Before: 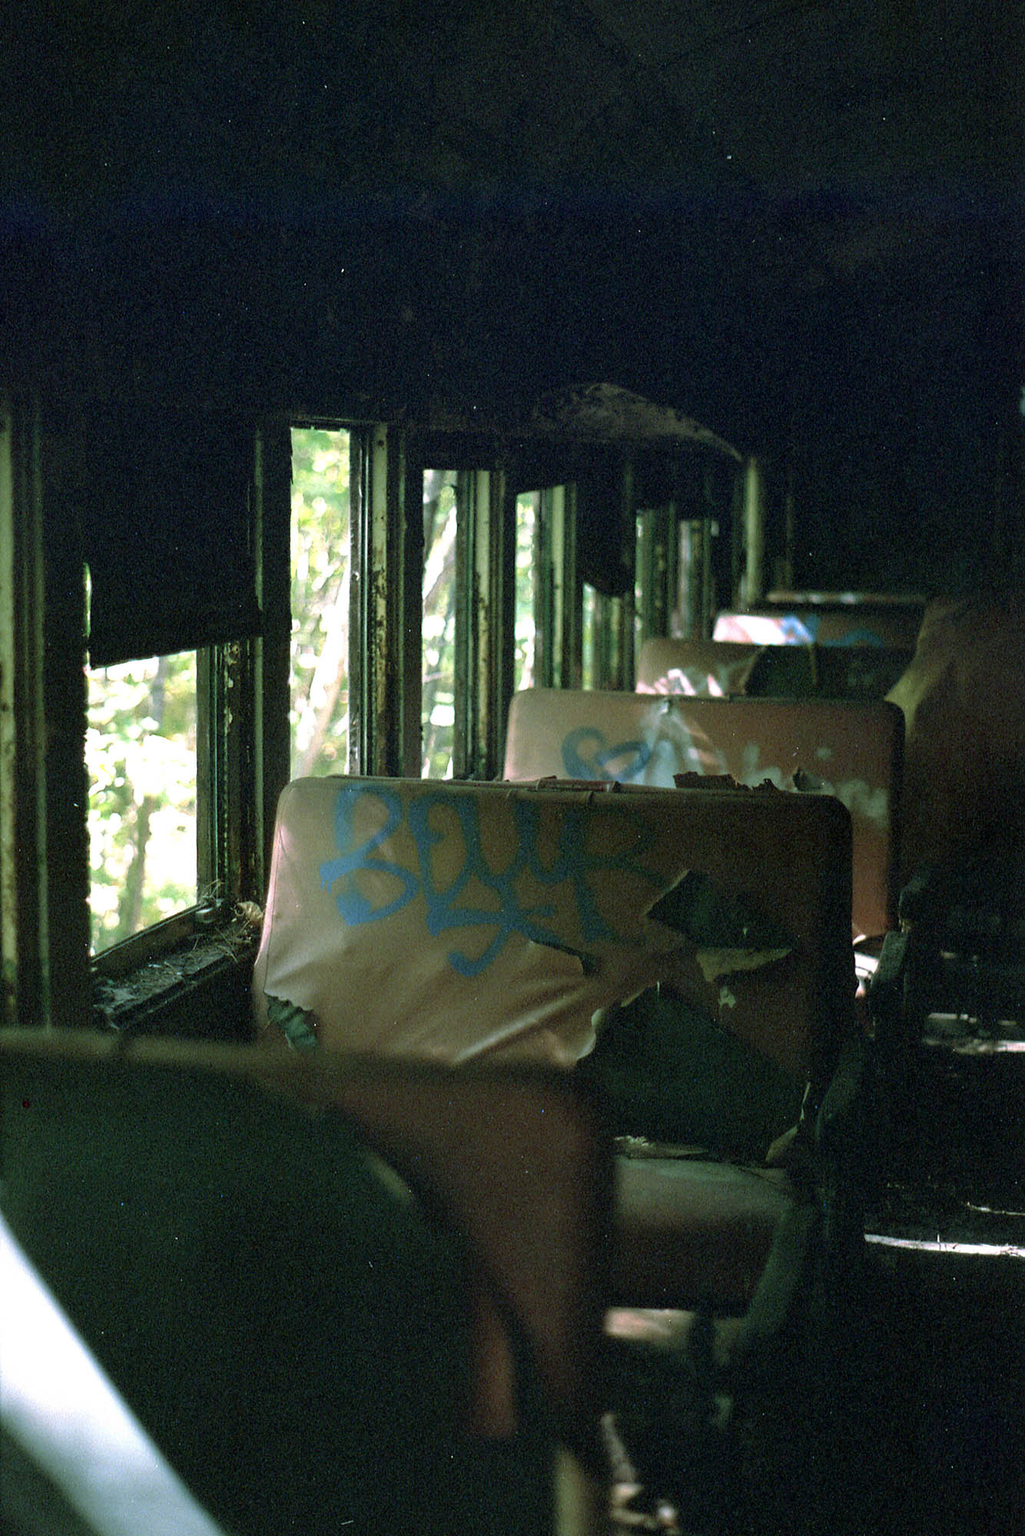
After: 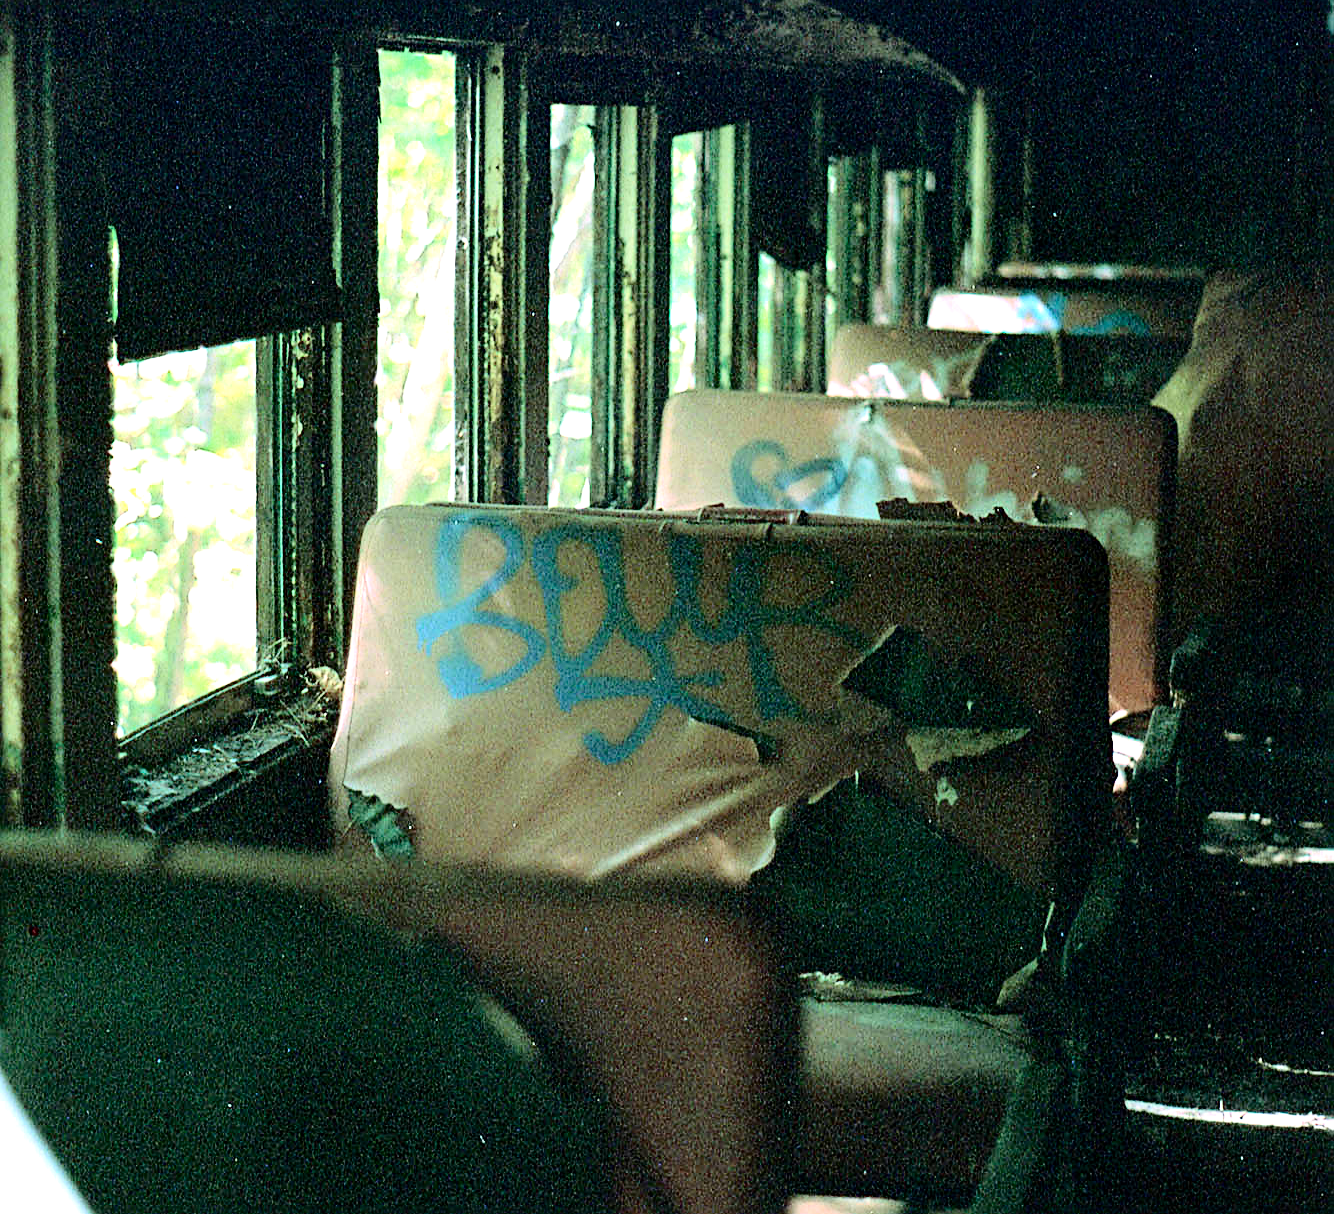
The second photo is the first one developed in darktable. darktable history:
exposure: exposure 0.566 EV, compensate highlight preservation false
crop and rotate: top 25.357%, bottom 13.942%
sharpen: radius 3.119
tone curve: curves: ch0 [(0, 0) (0.003, 0.003) (0.011, 0.01) (0.025, 0.023) (0.044, 0.041) (0.069, 0.064) (0.1, 0.094) (0.136, 0.143) (0.177, 0.205) (0.224, 0.281) (0.277, 0.367) (0.335, 0.457) (0.399, 0.542) (0.468, 0.629) (0.543, 0.711) (0.623, 0.788) (0.709, 0.863) (0.801, 0.912) (0.898, 0.955) (1, 1)], color space Lab, independent channels, preserve colors none
